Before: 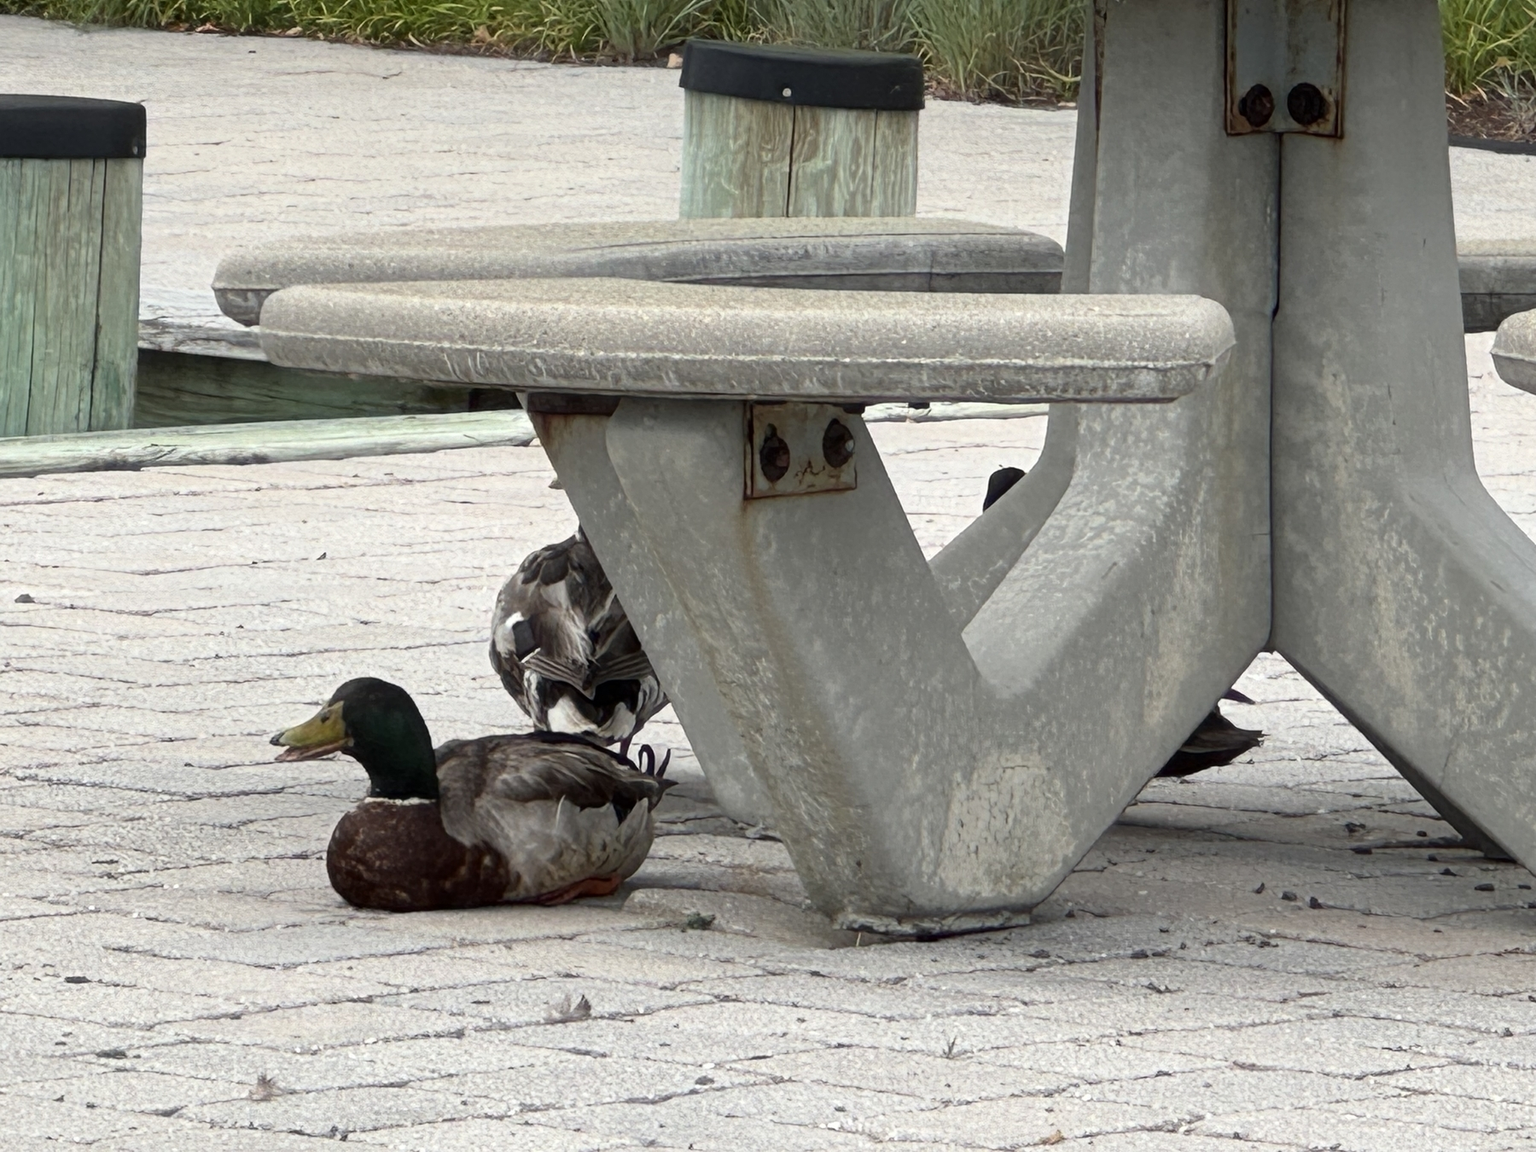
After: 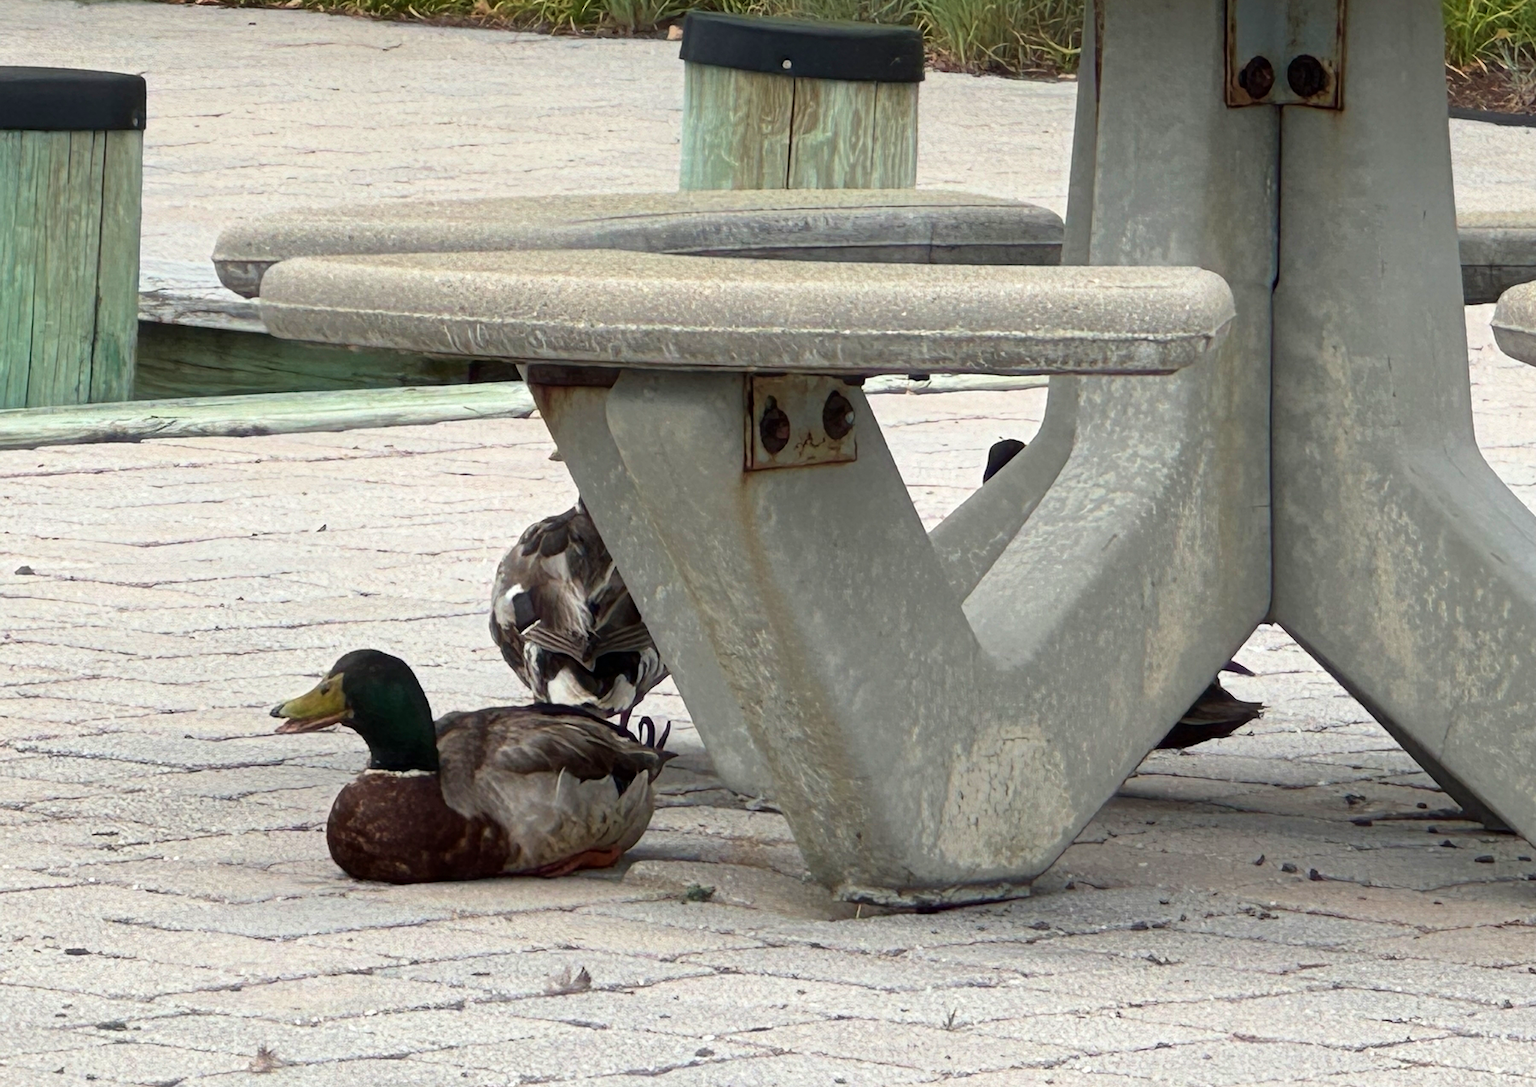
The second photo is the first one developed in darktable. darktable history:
velvia: on, module defaults
crop and rotate: top 2.453%, bottom 3.121%
